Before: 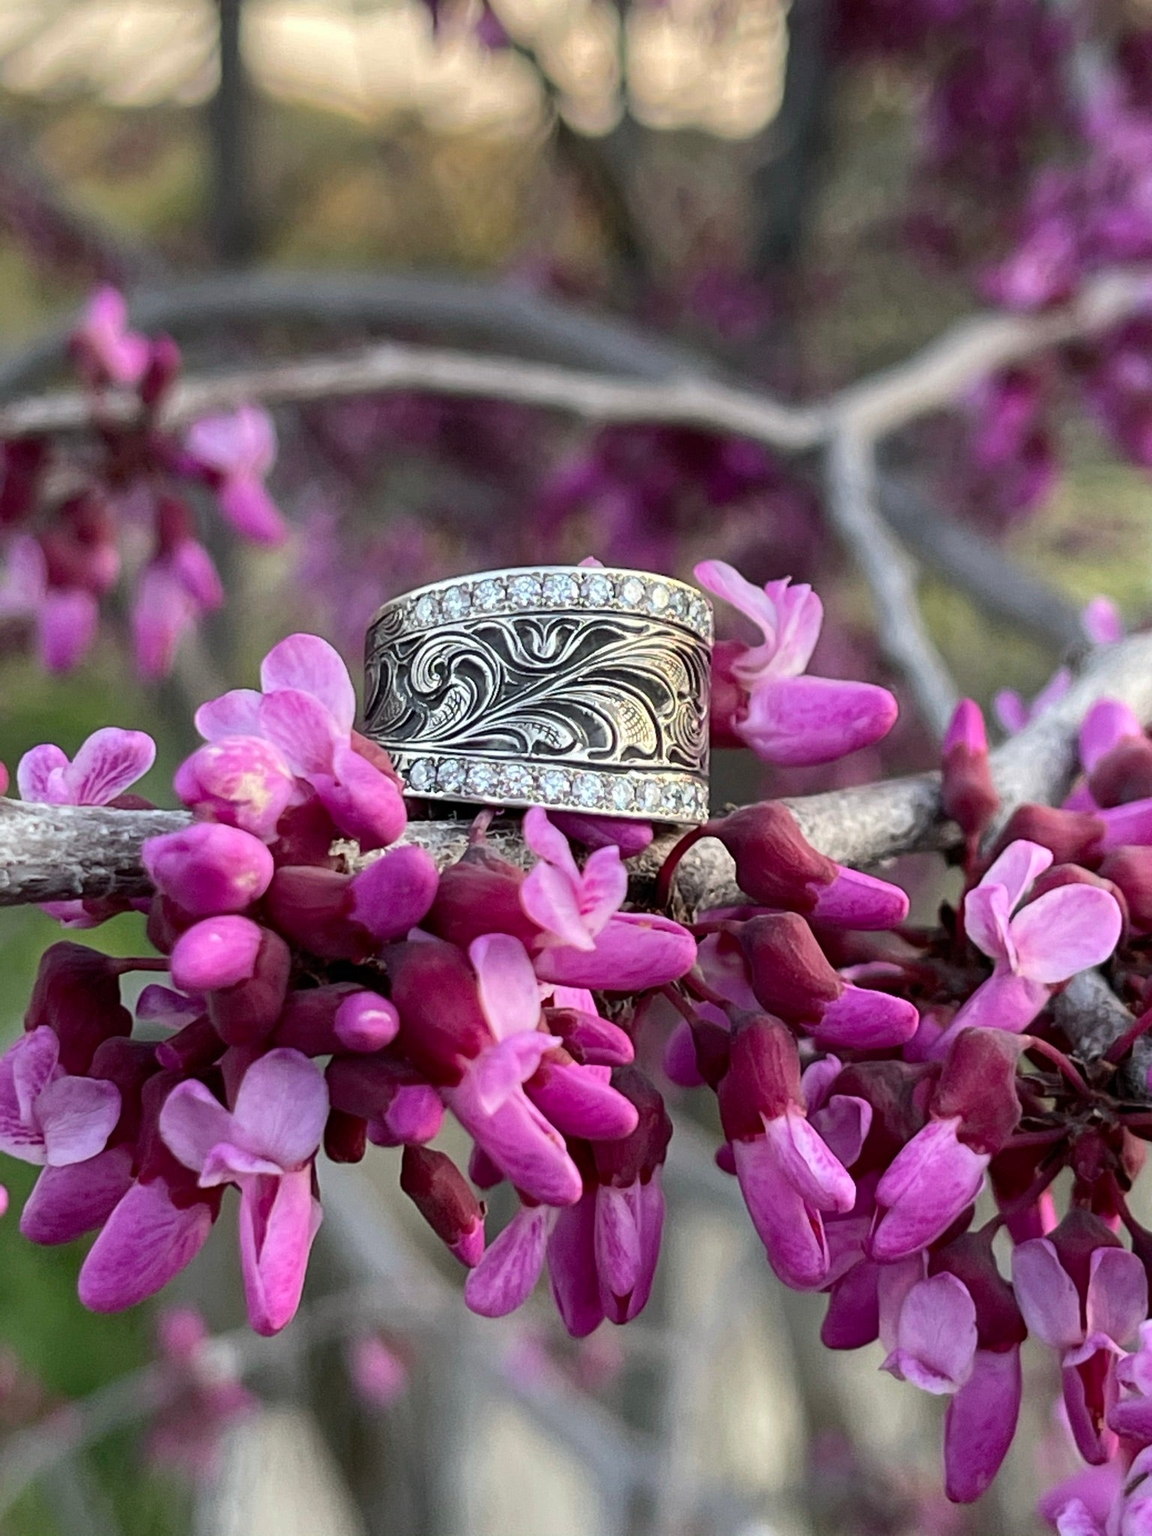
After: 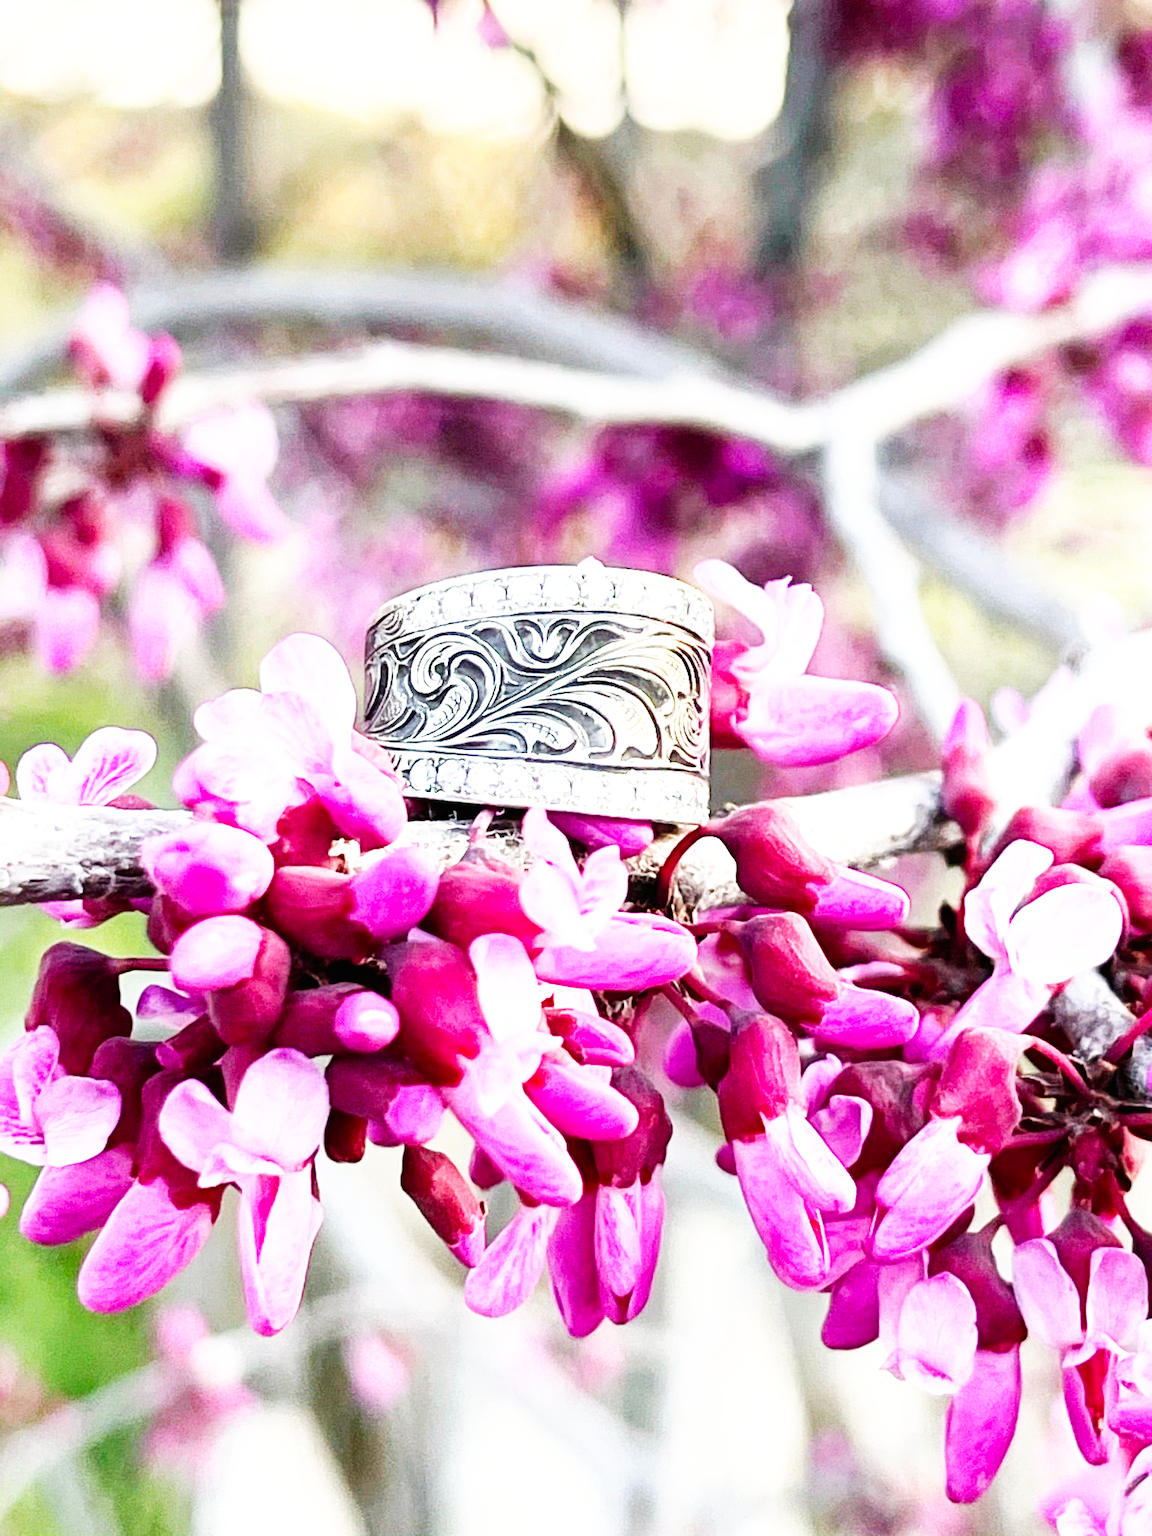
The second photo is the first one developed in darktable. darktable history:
exposure: black level correction 0, exposure 1.1 EV, compensate highlight preservation false
base curve: curves: ch0 [(0, 0) (0.007, 0.004) (0.027, 0.03) (0.046, 0.07) (0.207, 0.54) (0.442, 0.872) (0.673, 0.972) (1, 1)], preserve colors none
